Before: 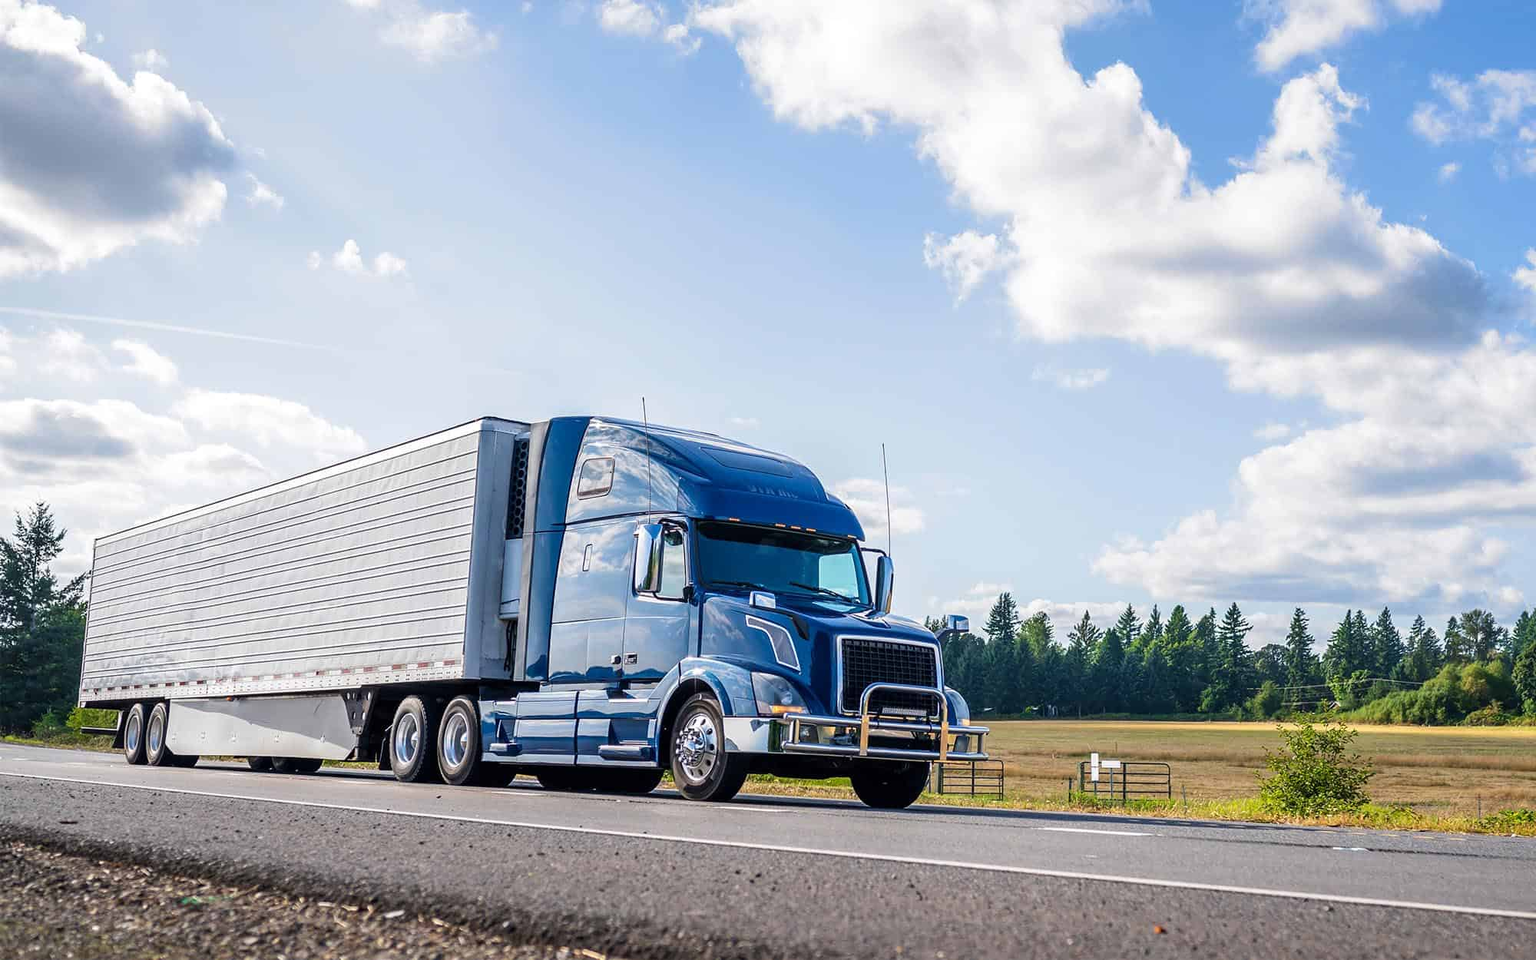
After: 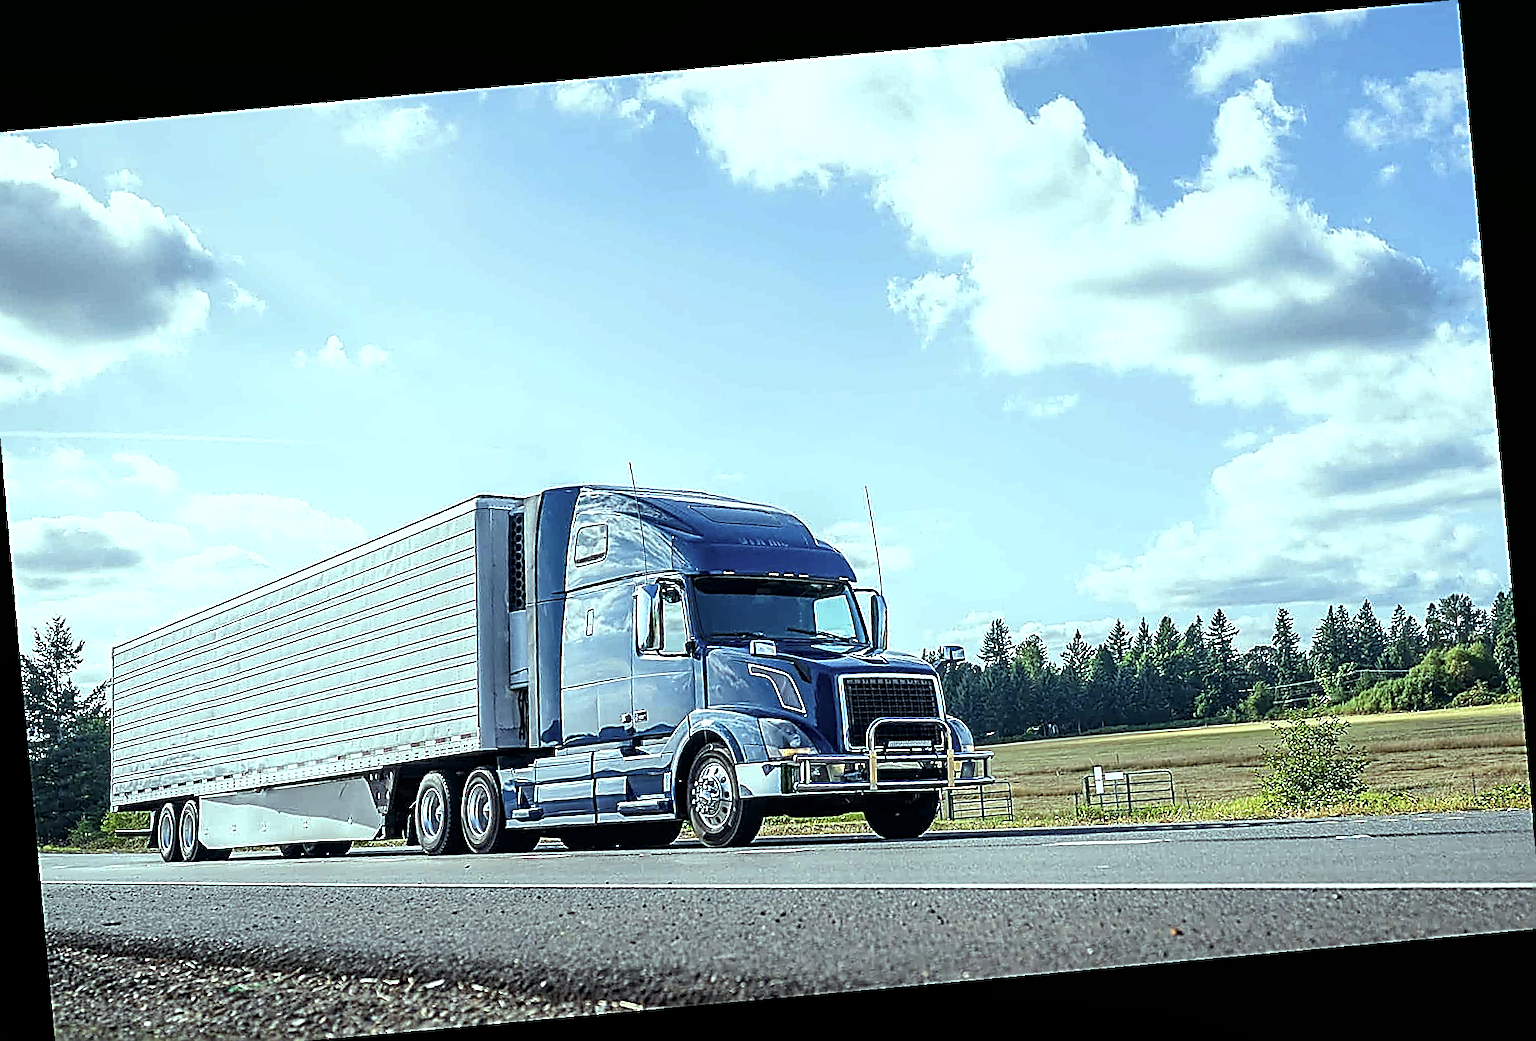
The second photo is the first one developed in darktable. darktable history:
sharpen: amount 1.861
crop: left 1.743%, right 0.268%, bottom 2.011%
exposure: compensate exposure bias true, compensate highlight preservation false
color balance: mode lift, gamma, gain (sRGB), lift [0.997, 0.979, 1.021, 1.011], gamma [1, 1.084, 0.916, 0.998], gain [1, 0.87, 1.13, 1.101], contrast 4.55%, contrast fulcrum 38.24%, output saturation 104.09%
rotate and perspective: rotation -5.2°, automatic cropping off
local contrast: highlights 100%, shadows 100%, detail 120%, midtone range 0.2
color correction: saturation 0.8
